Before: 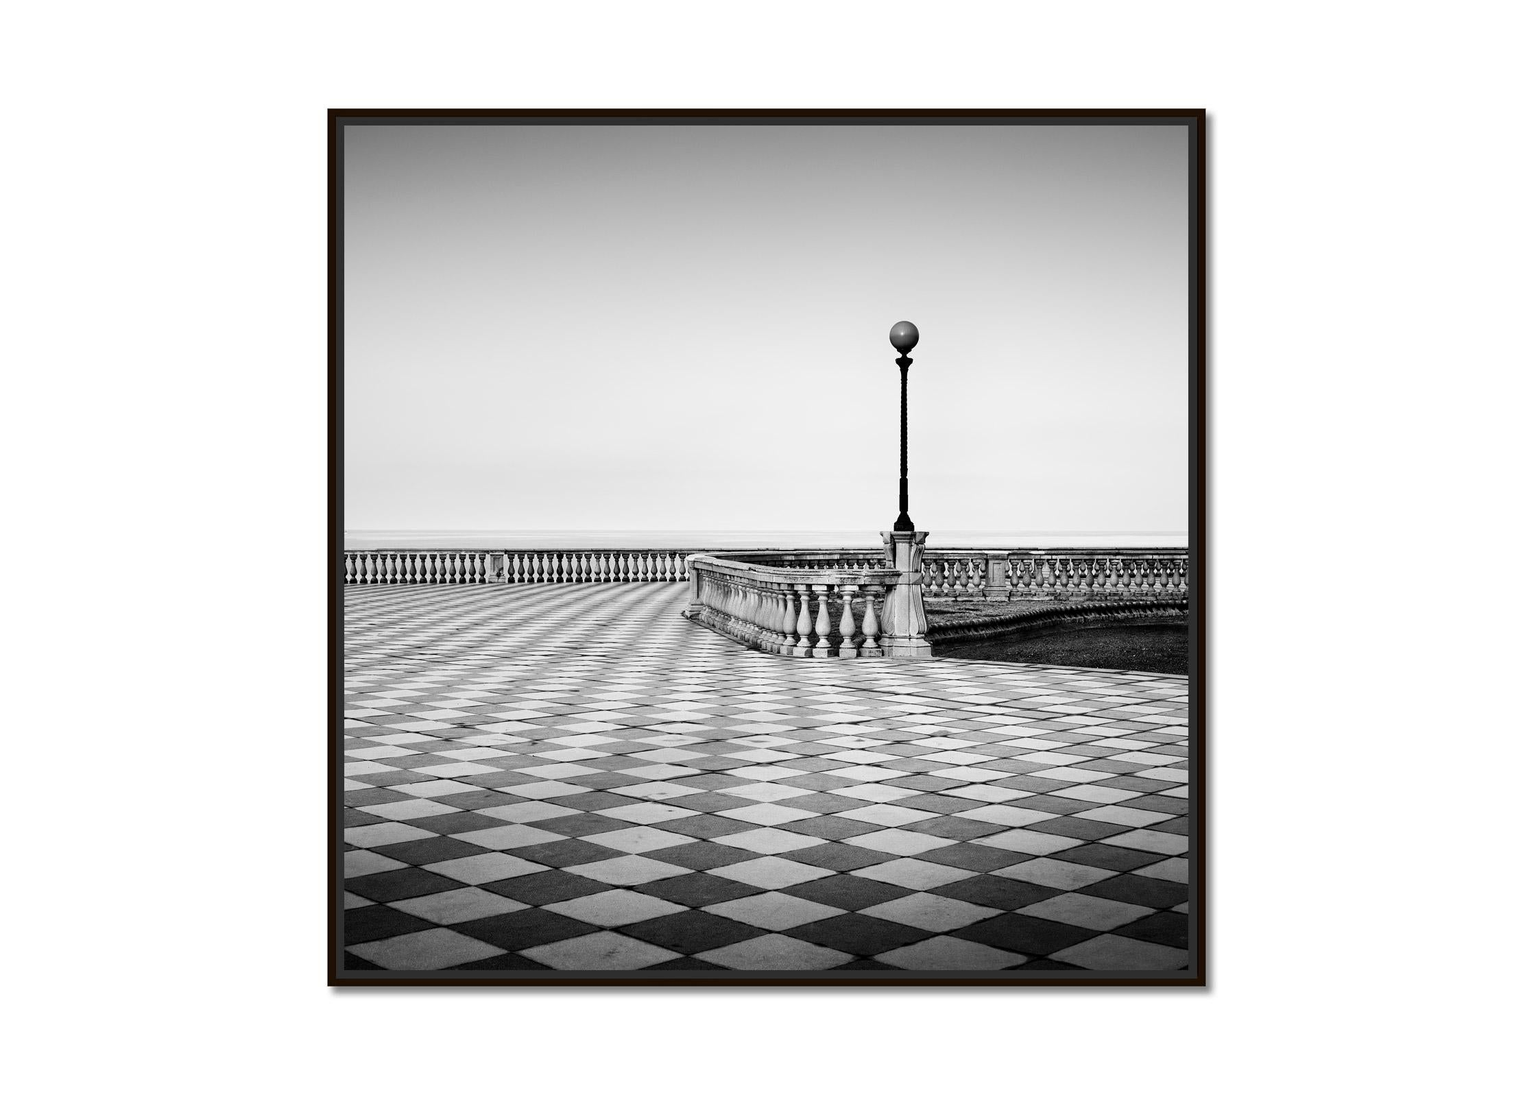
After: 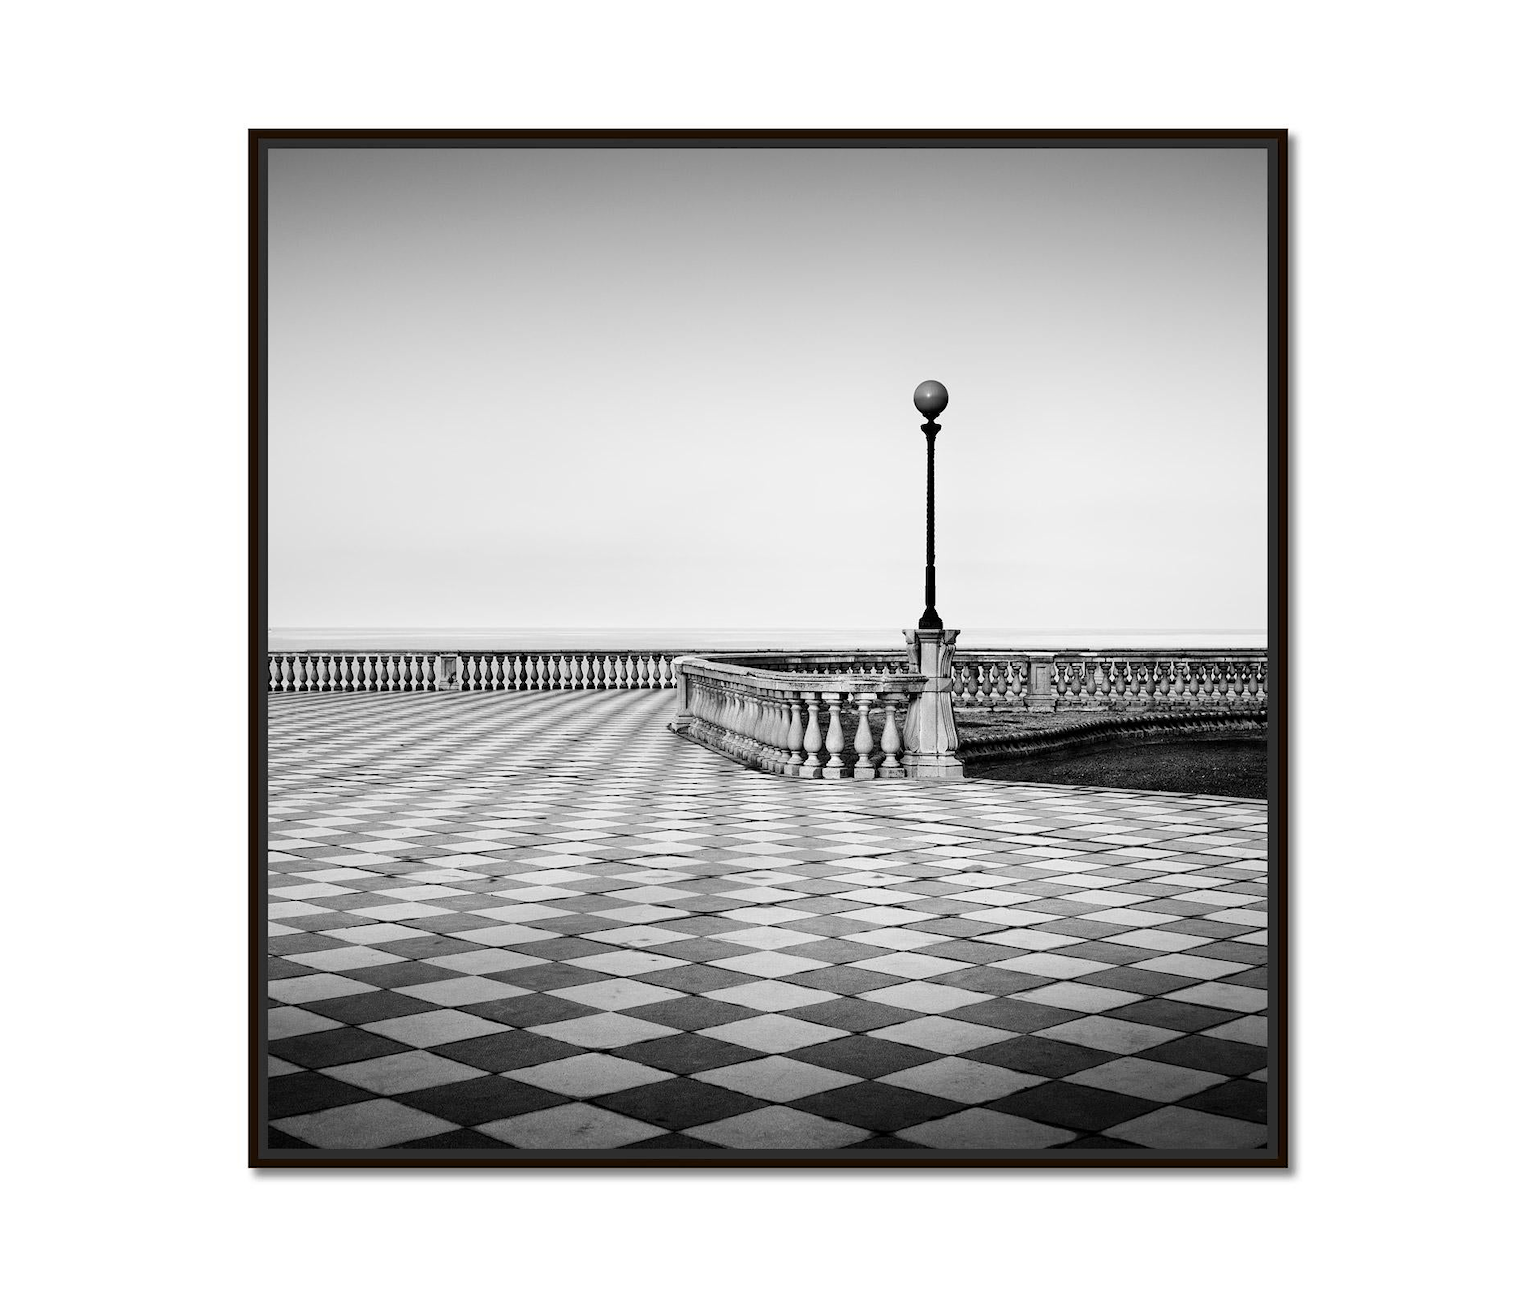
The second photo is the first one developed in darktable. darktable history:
crop: left 7.72%, right 7.815%
color balance rgb: perceptual saturation grading › global saturation 10.141%
